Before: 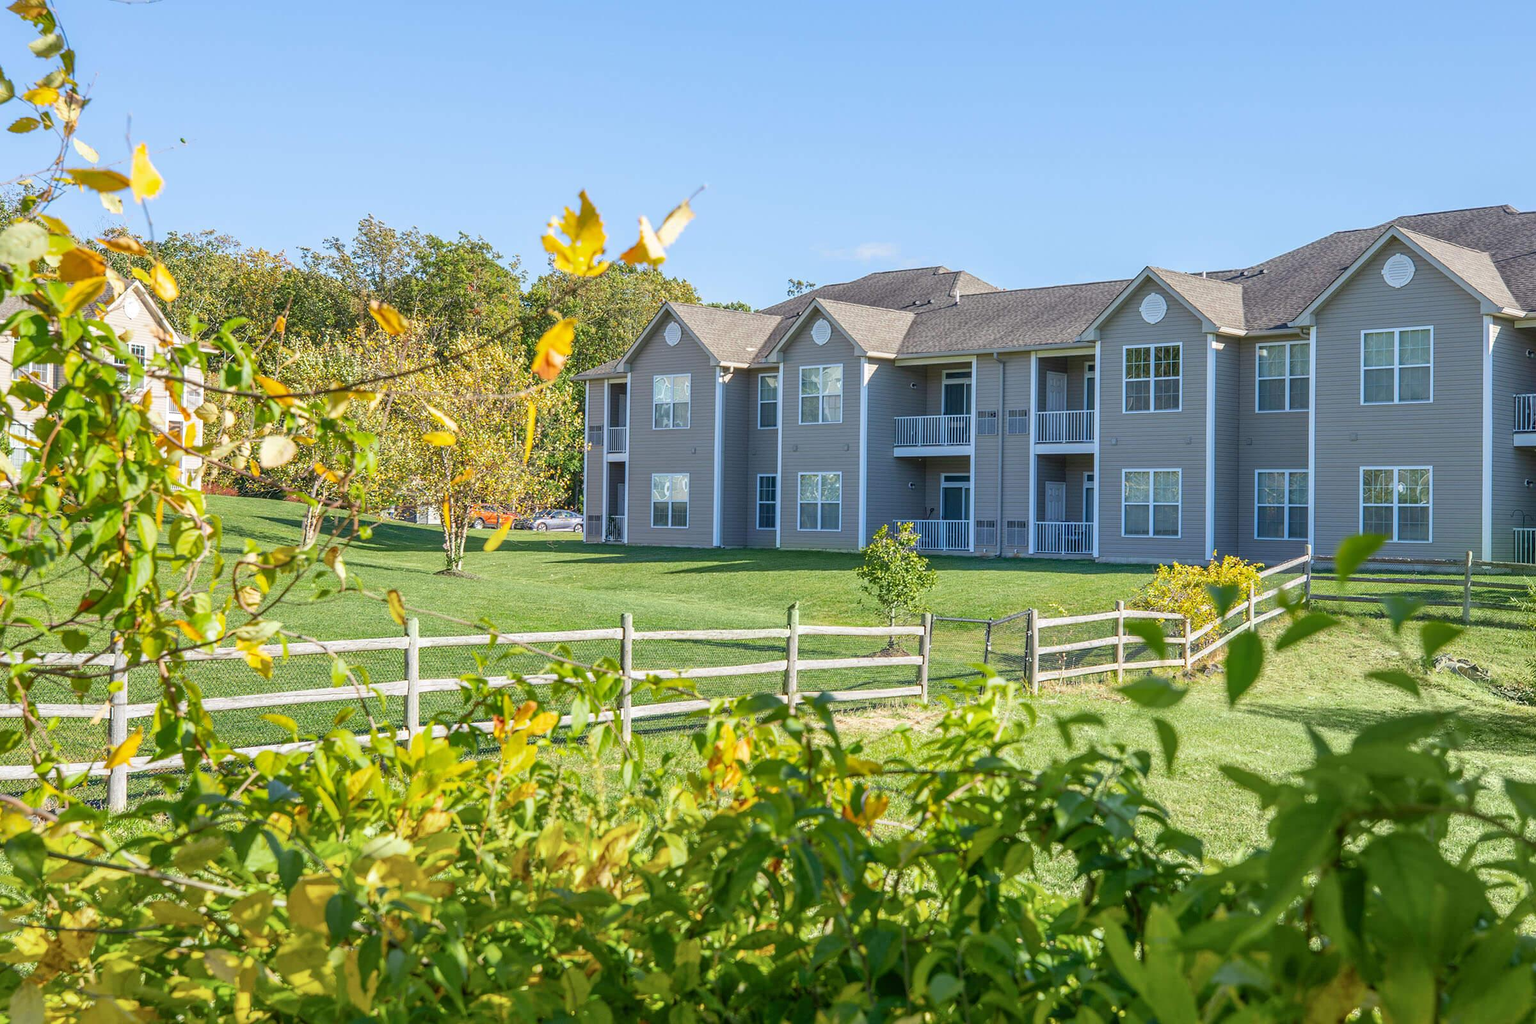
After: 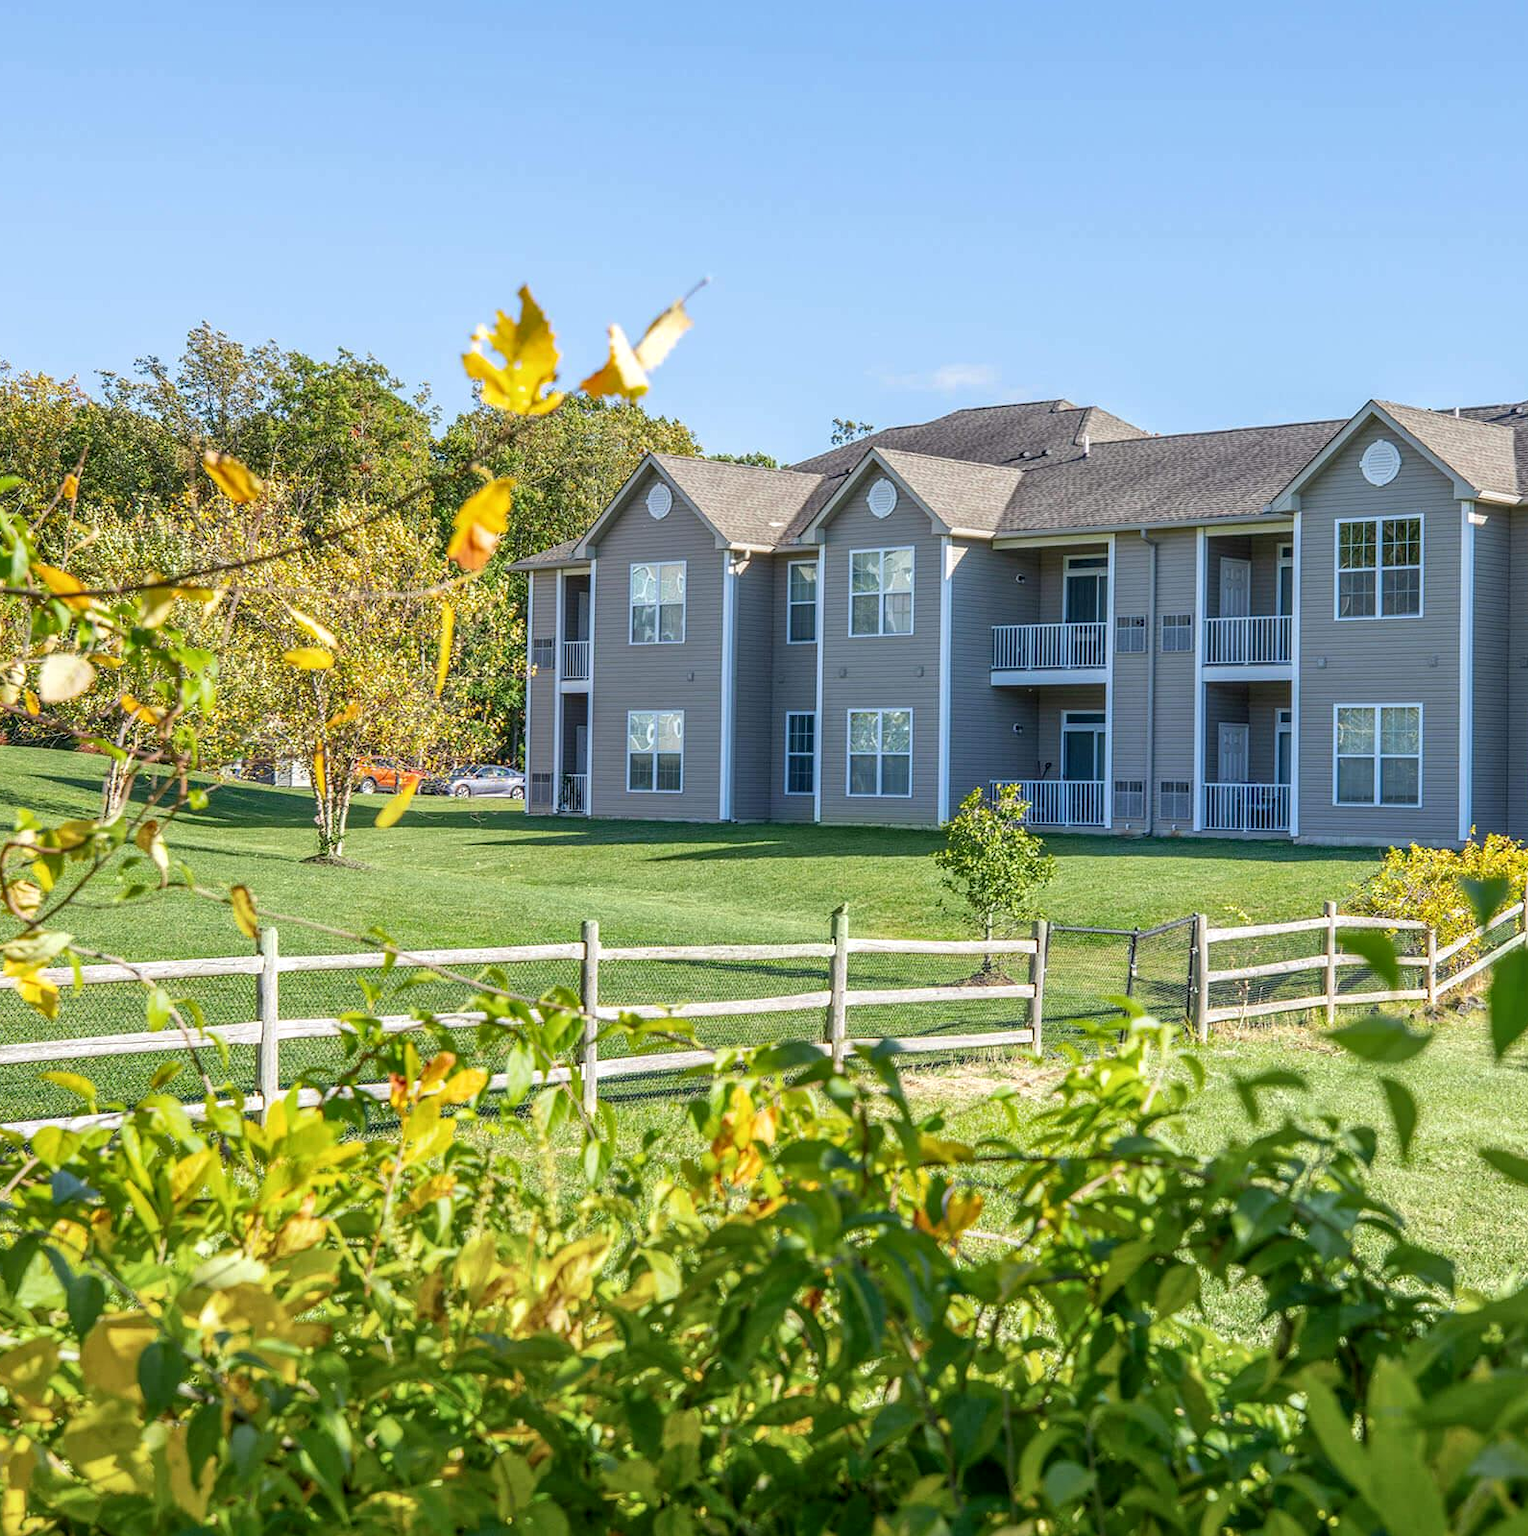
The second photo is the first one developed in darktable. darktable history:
local contrast: on, module defaults
crop and rotate: left 15.232%, right 18.46%
